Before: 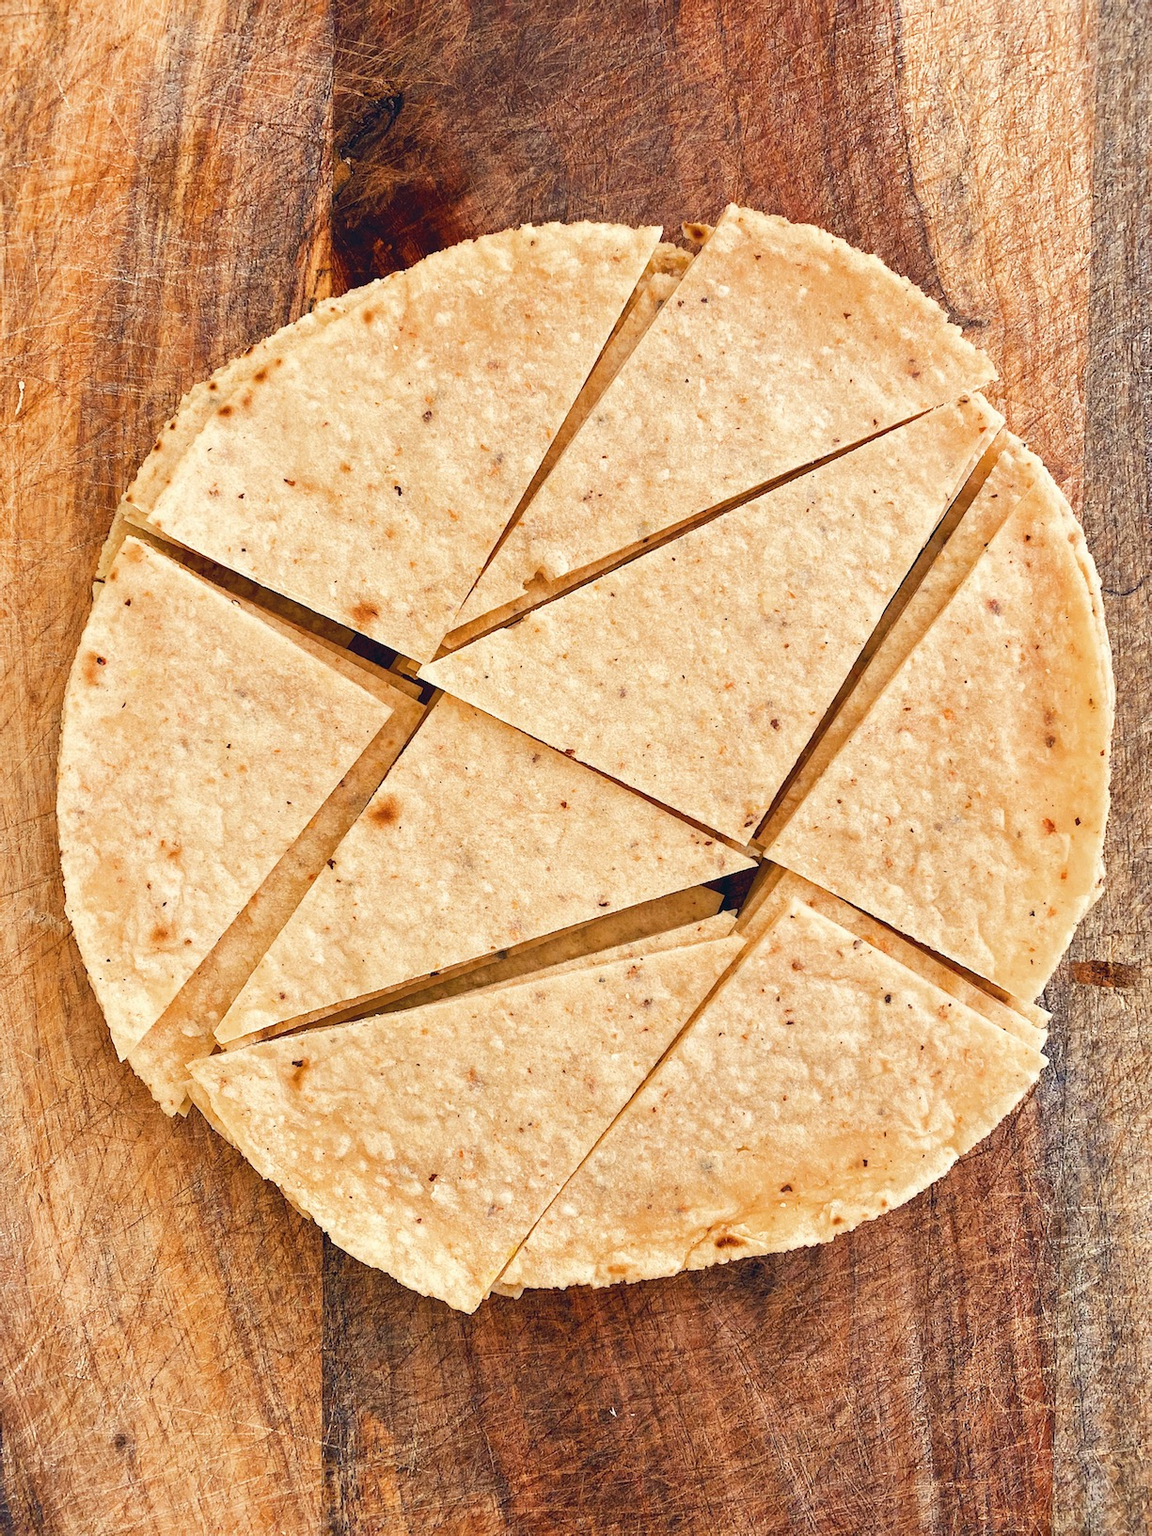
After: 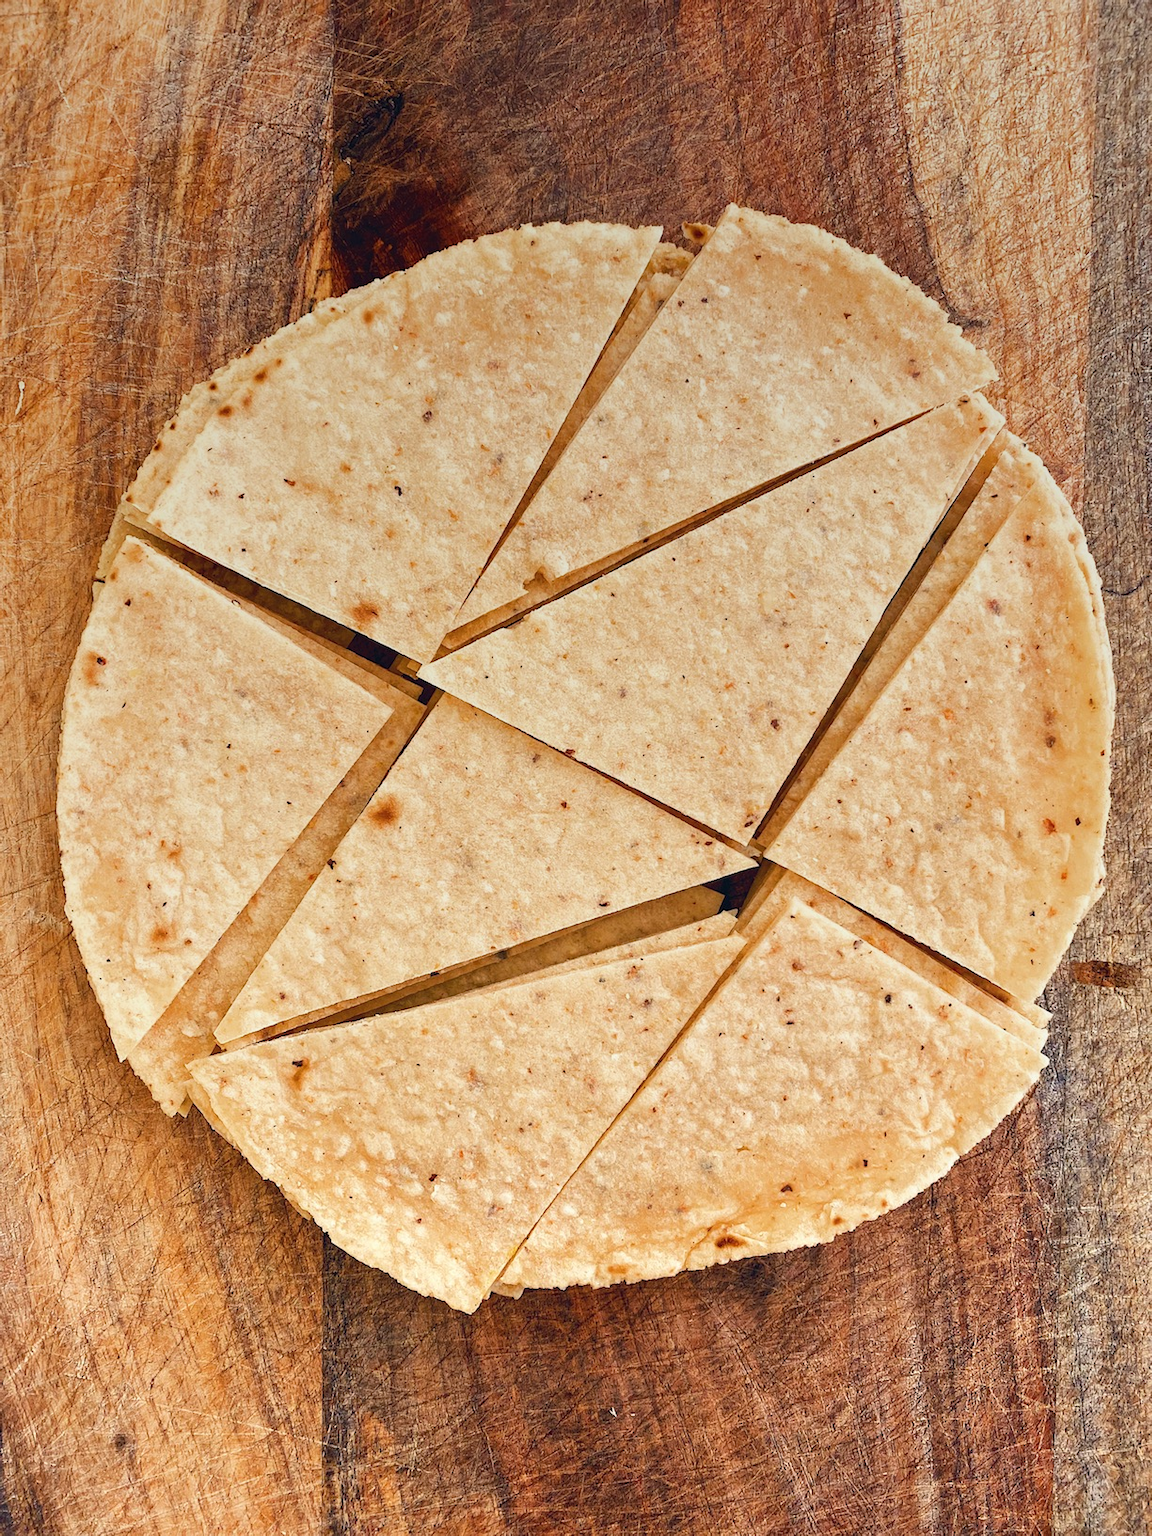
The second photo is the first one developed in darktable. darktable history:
contrast brightness saturation: contrast 0.05
graduated density: on, module defaults
